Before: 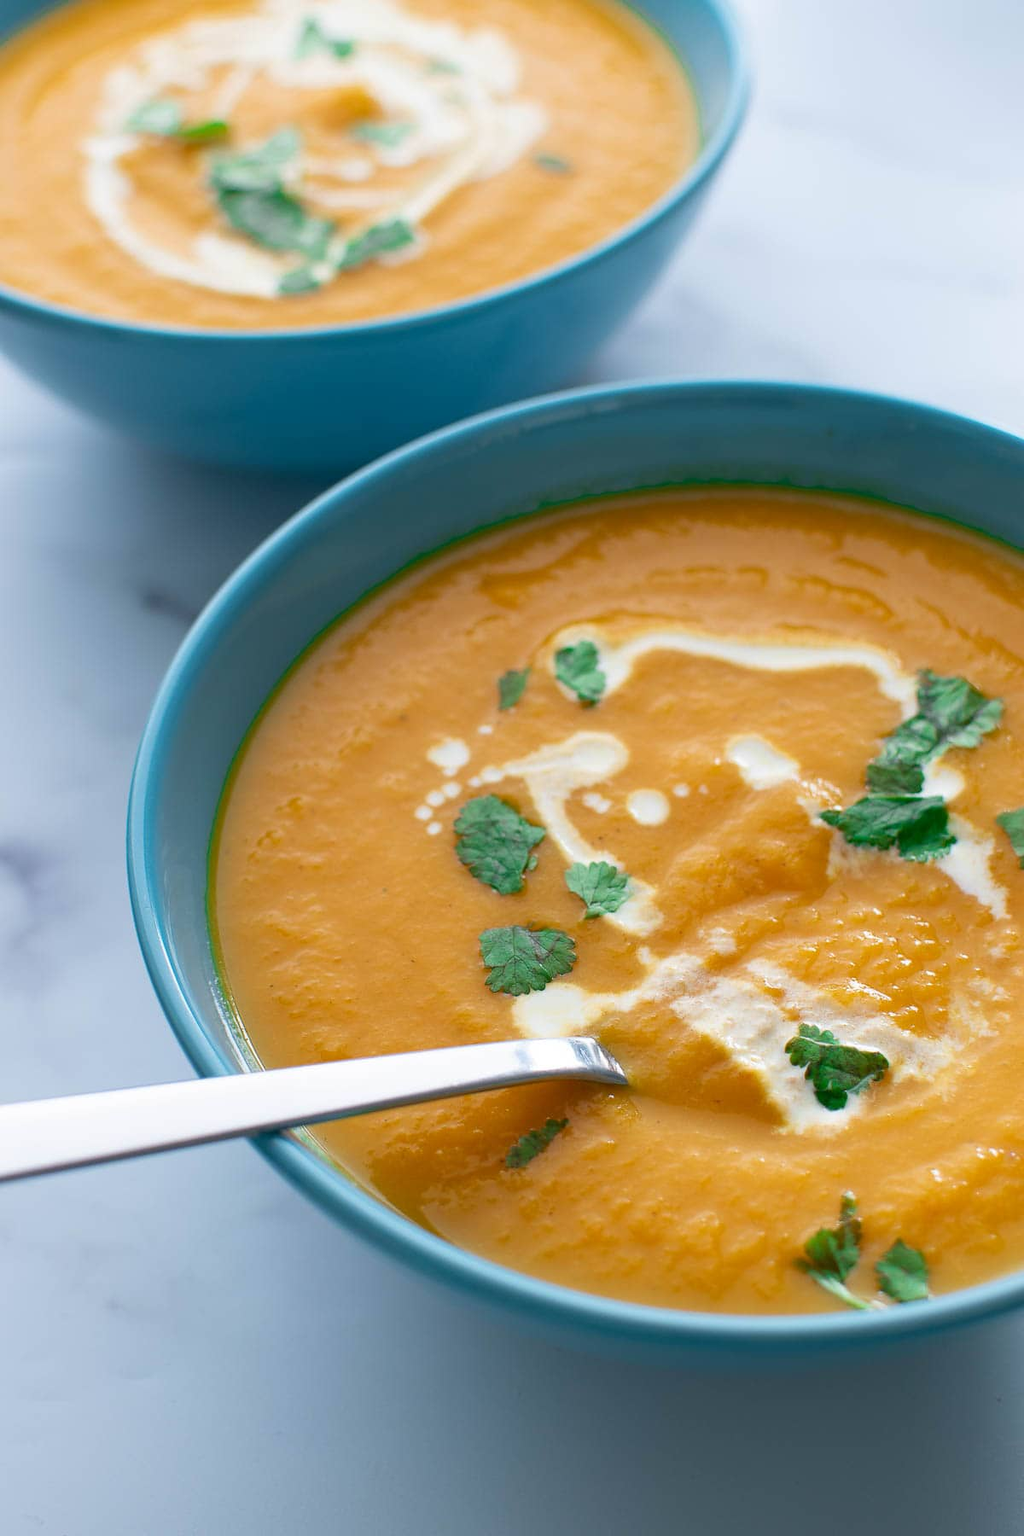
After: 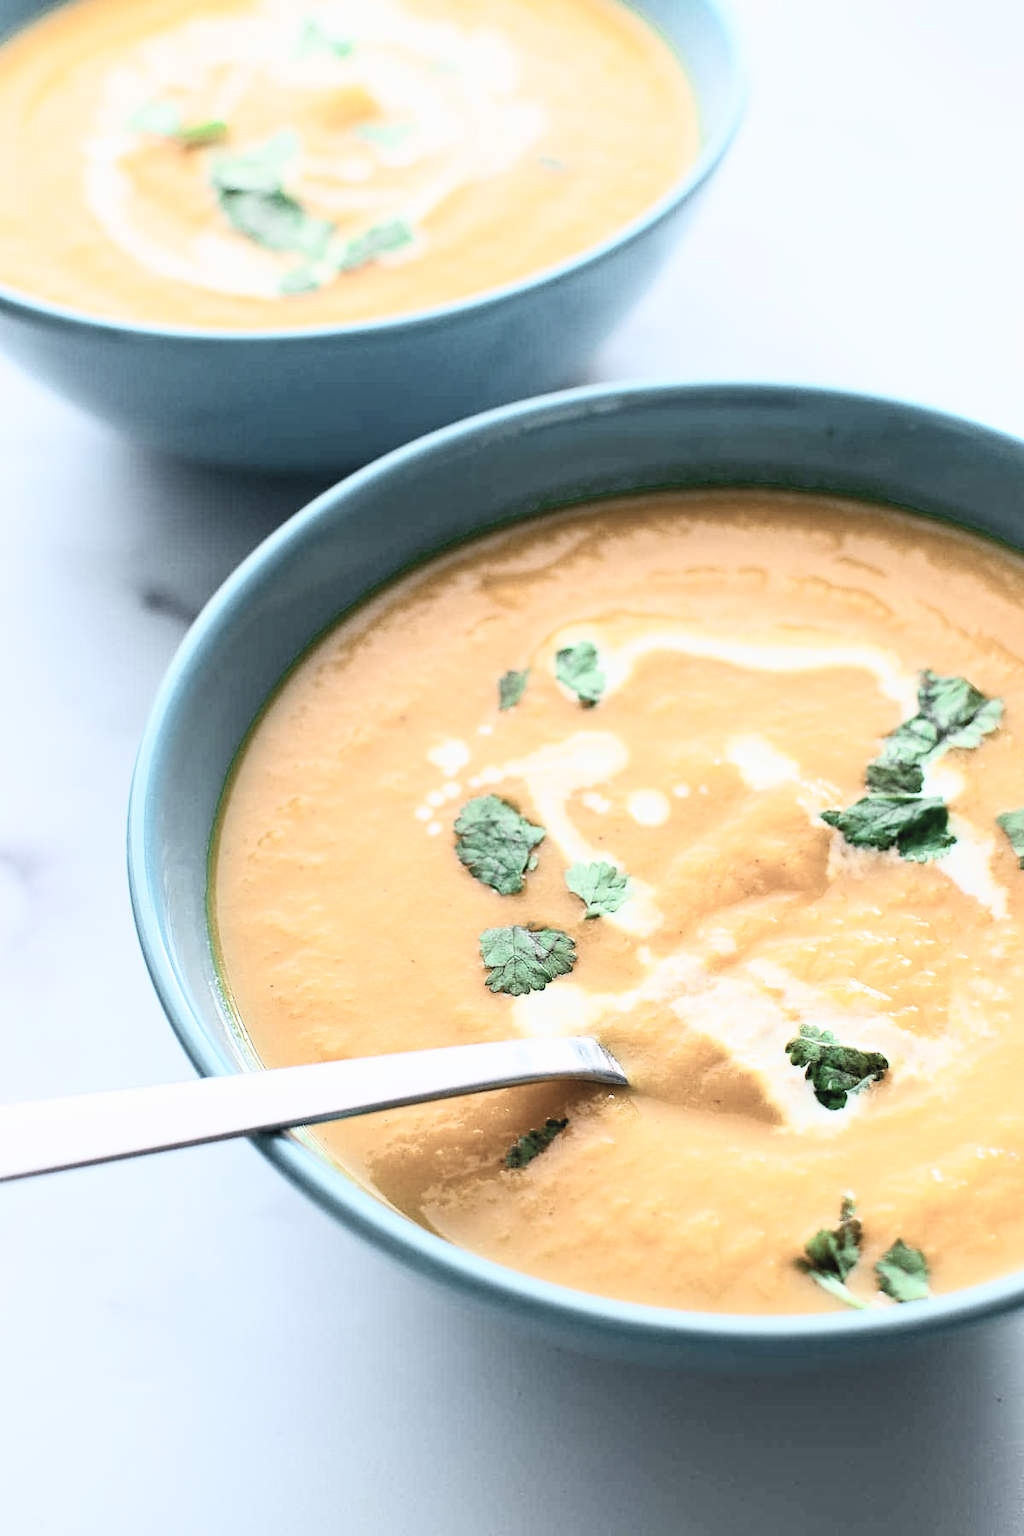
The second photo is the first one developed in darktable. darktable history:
filmic rgb: black relative exposure -3.42 EV, white relative exposure 3.46 EV, hardness 2.36, contrast 1.103
contrast brightness saturation: contrast 0.566, brightness 0.579, saturation -0.34
